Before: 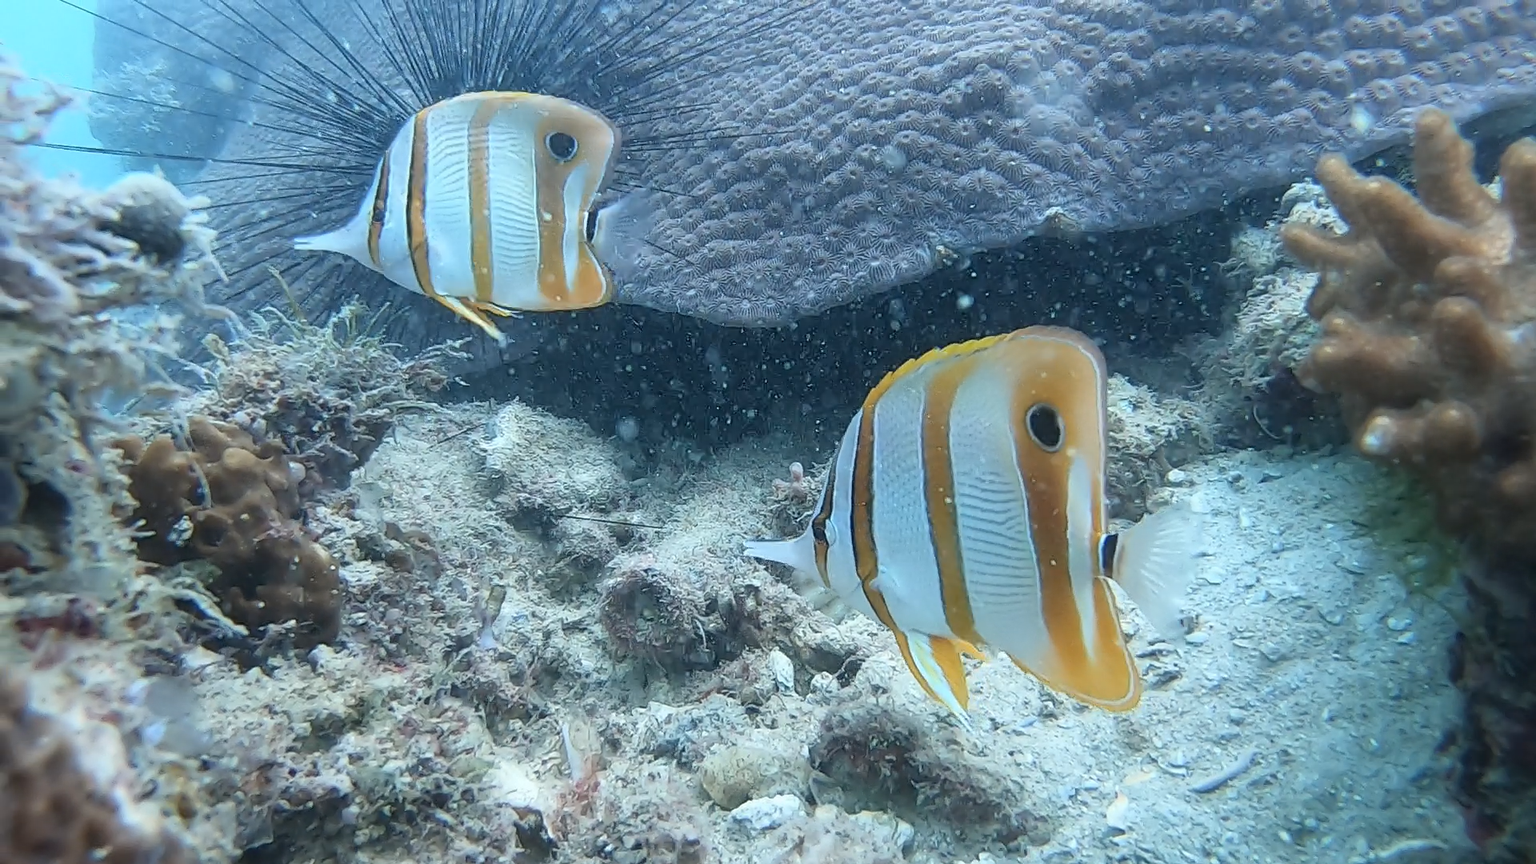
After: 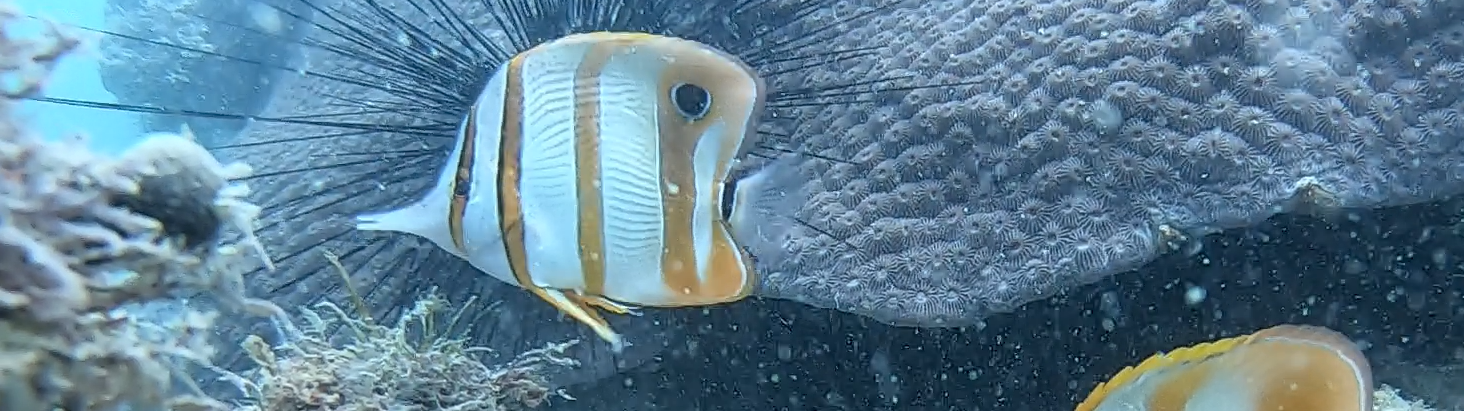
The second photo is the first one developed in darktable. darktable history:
crop: left 0.579%, top 7.627%, right 23.167%, bottom 54.275%
local contrast: on, module defaults
